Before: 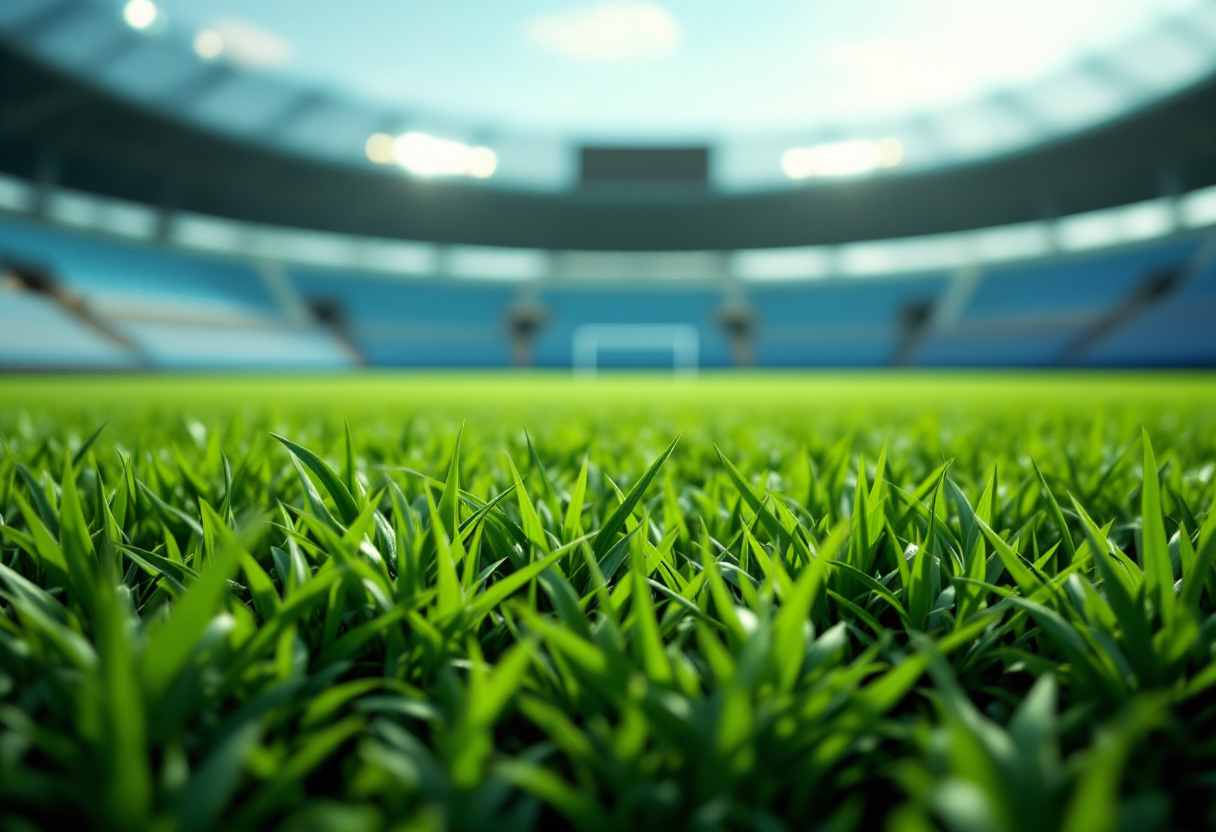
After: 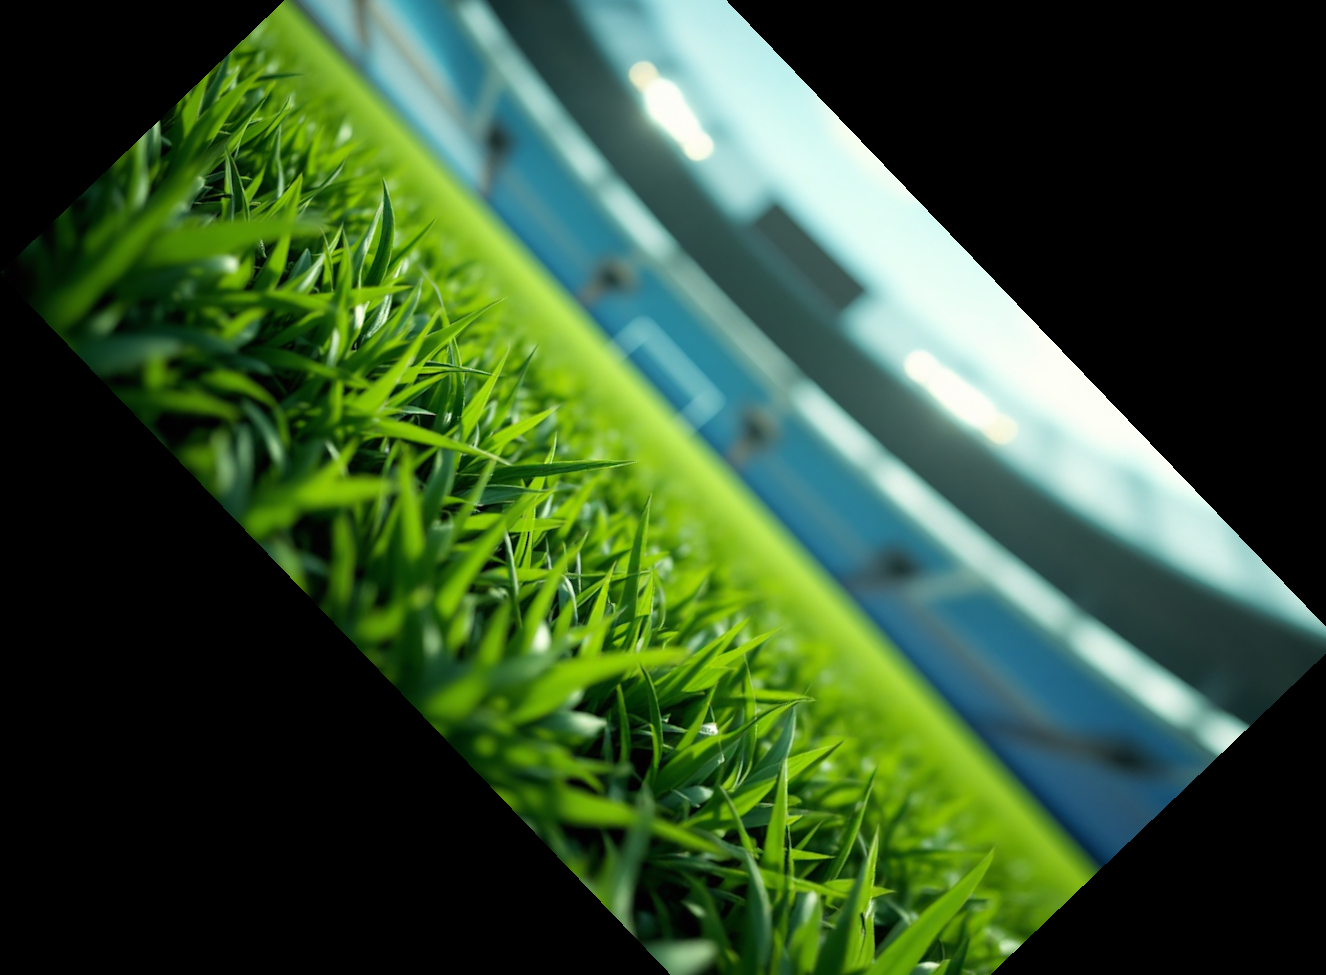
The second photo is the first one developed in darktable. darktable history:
crop and rotate: angle -46.26°, top 16.234%, right 0.912%, bottom 11.704%
rotate and perspective: rotation 1.69°, lens shift (vertical) -0.023, lens shift (horizontal) -0.291, crop left 0.025, crop right 0.988, crop top 0.092, crop bottom 0.842
